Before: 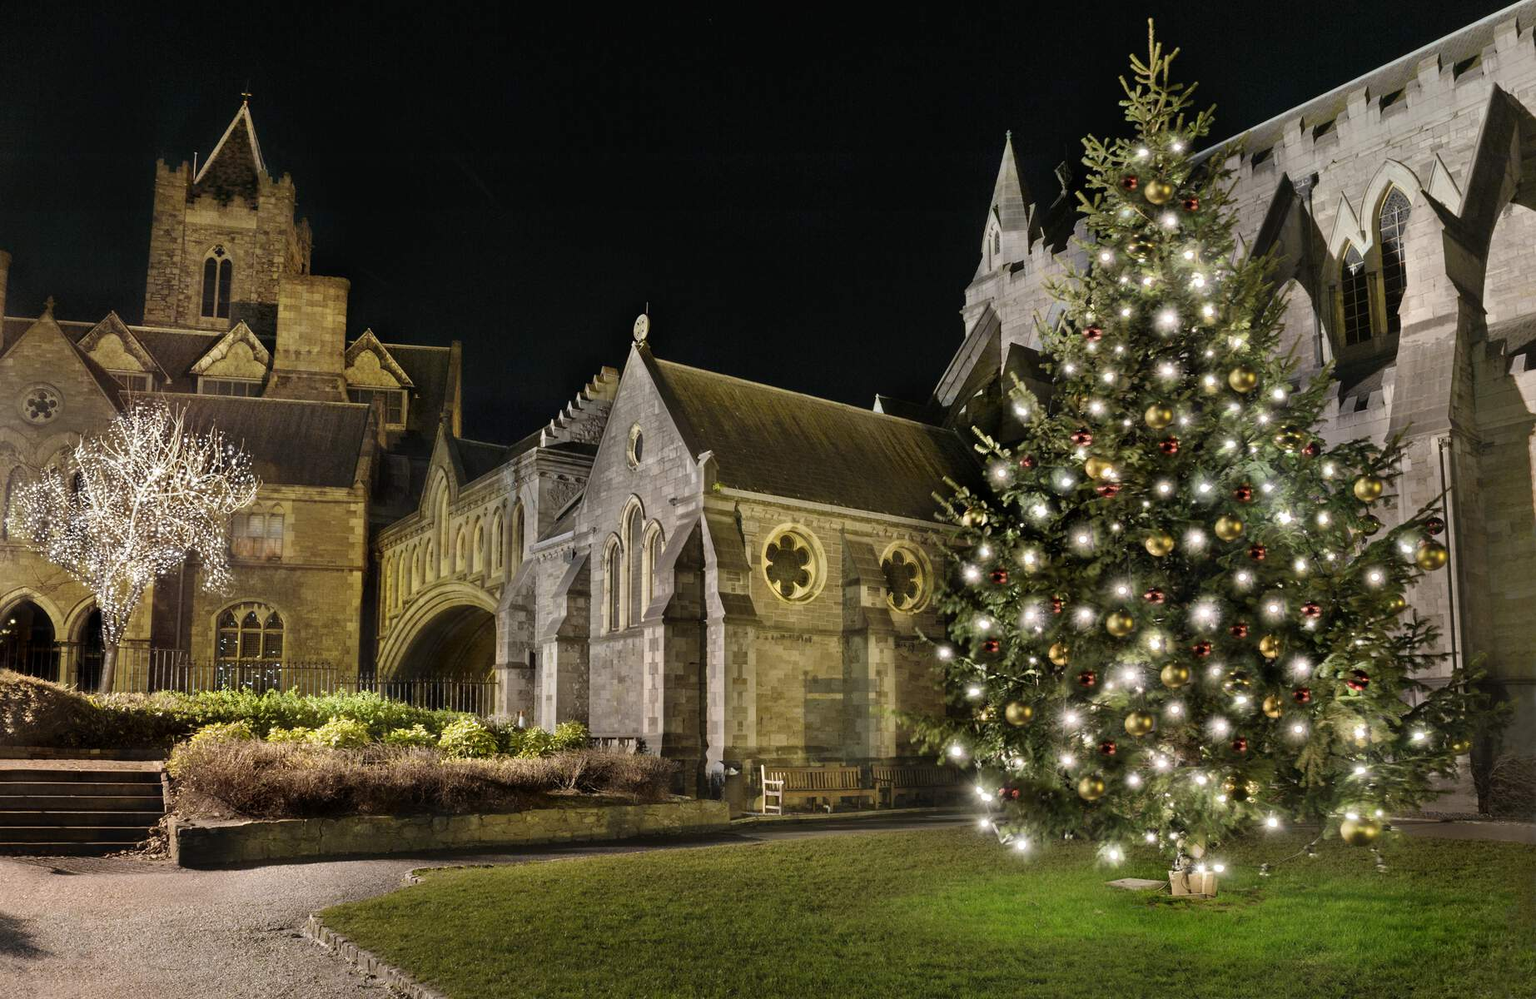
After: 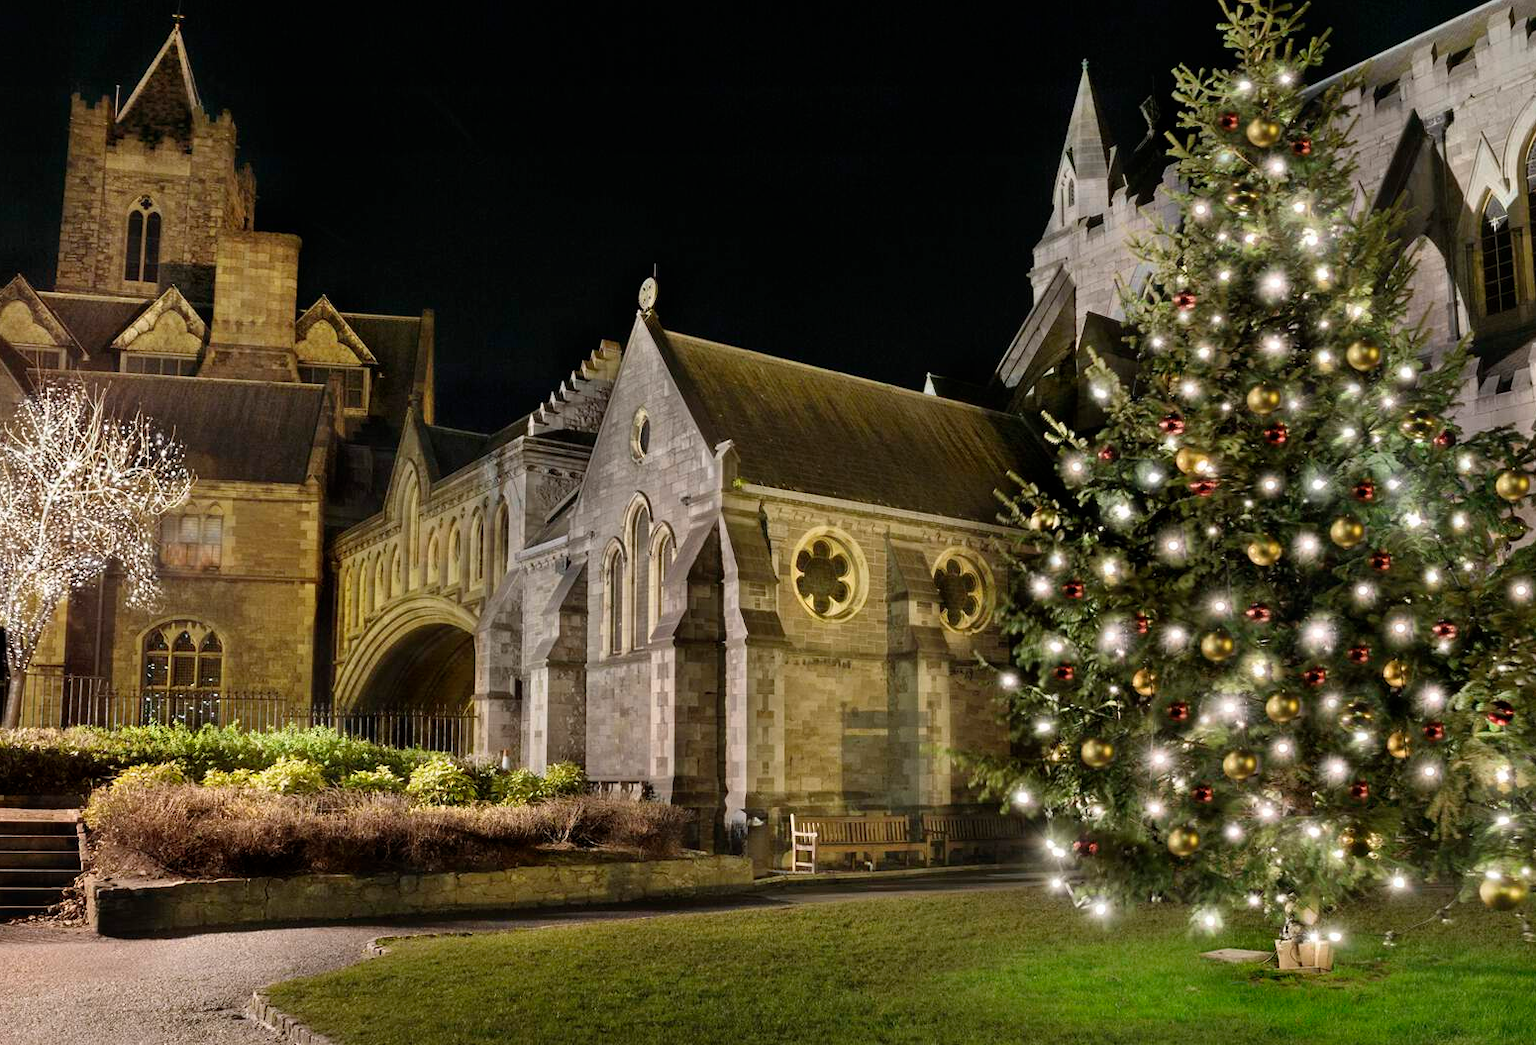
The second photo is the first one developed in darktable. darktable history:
crop: left 6.34%, top 8.147%, right 9.547%, bottom 3.846%
